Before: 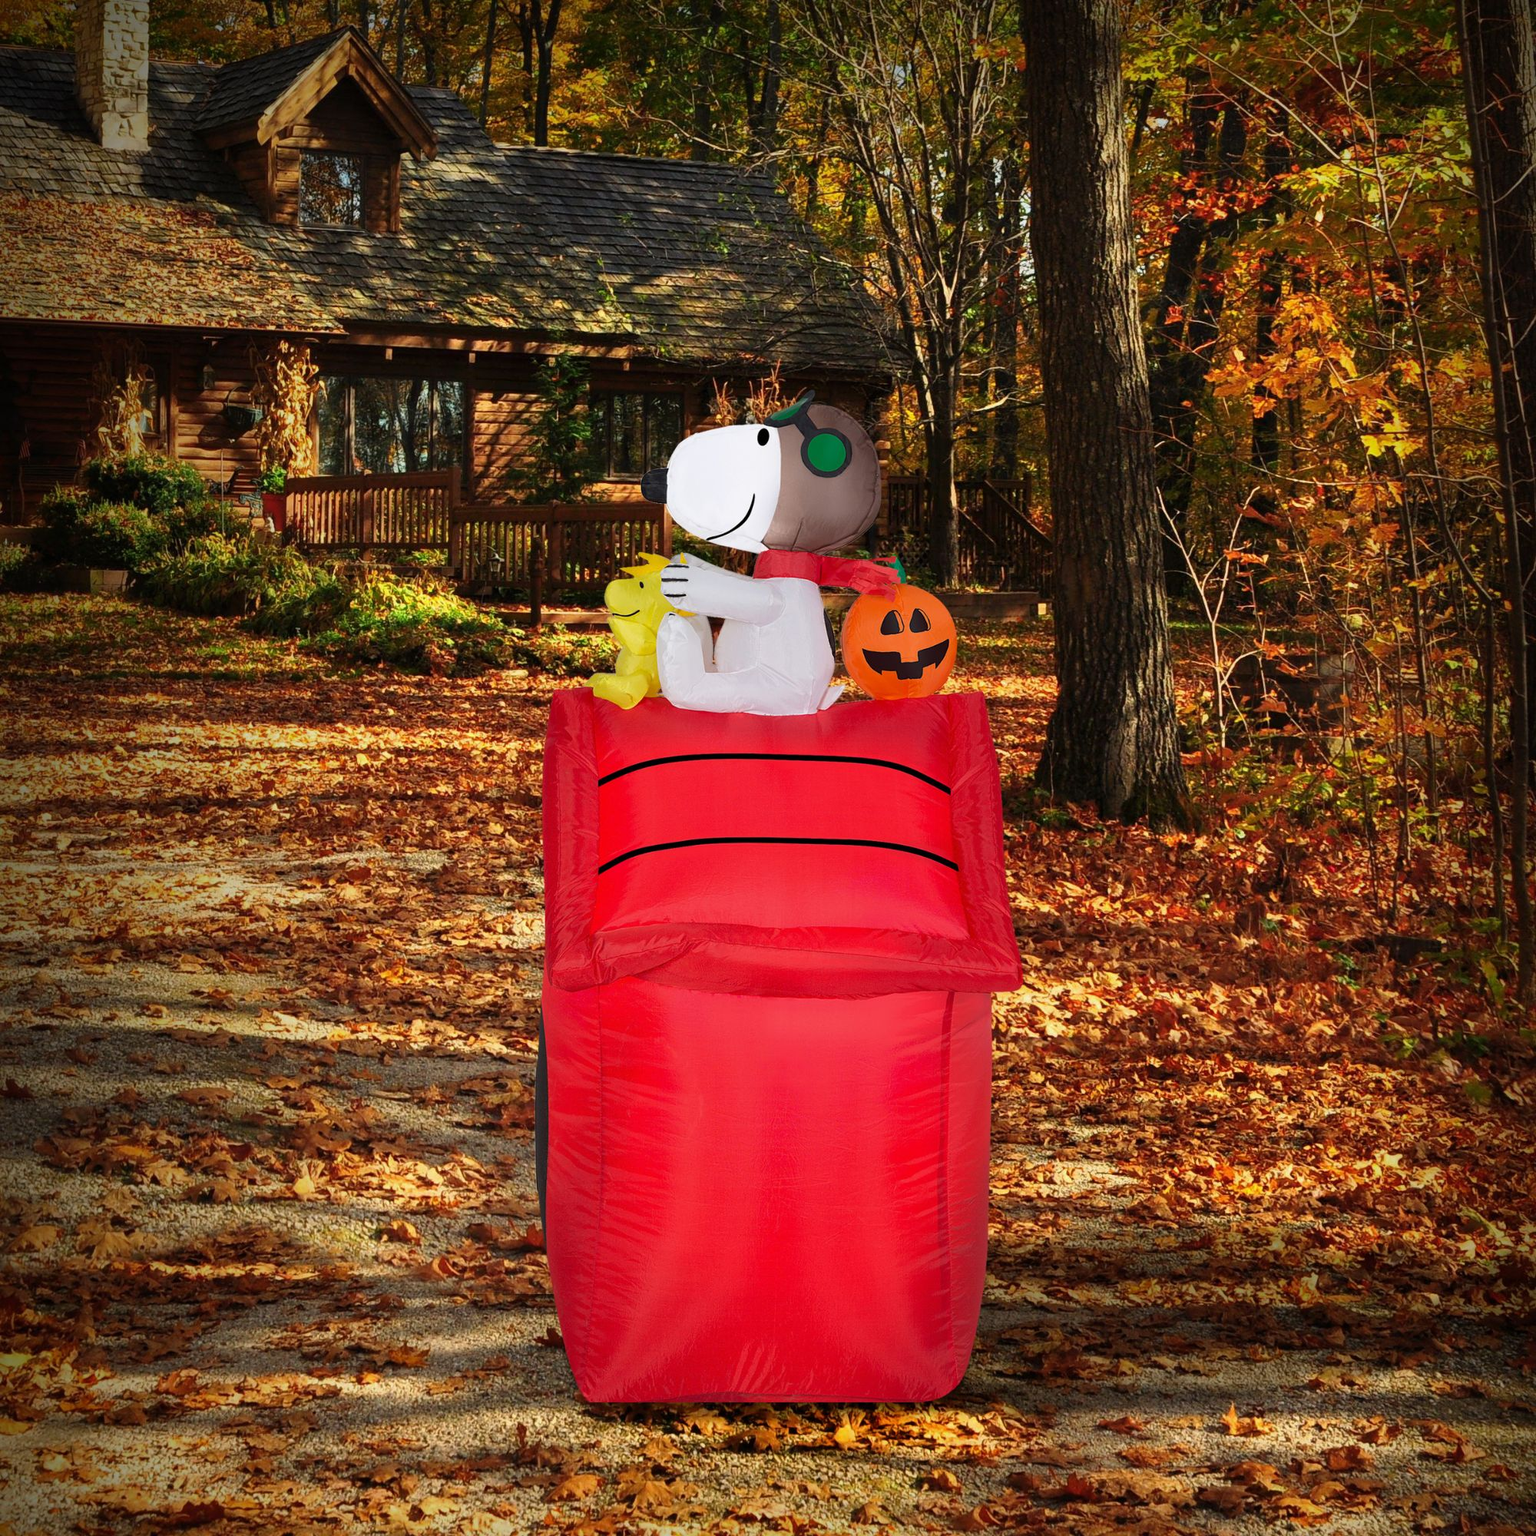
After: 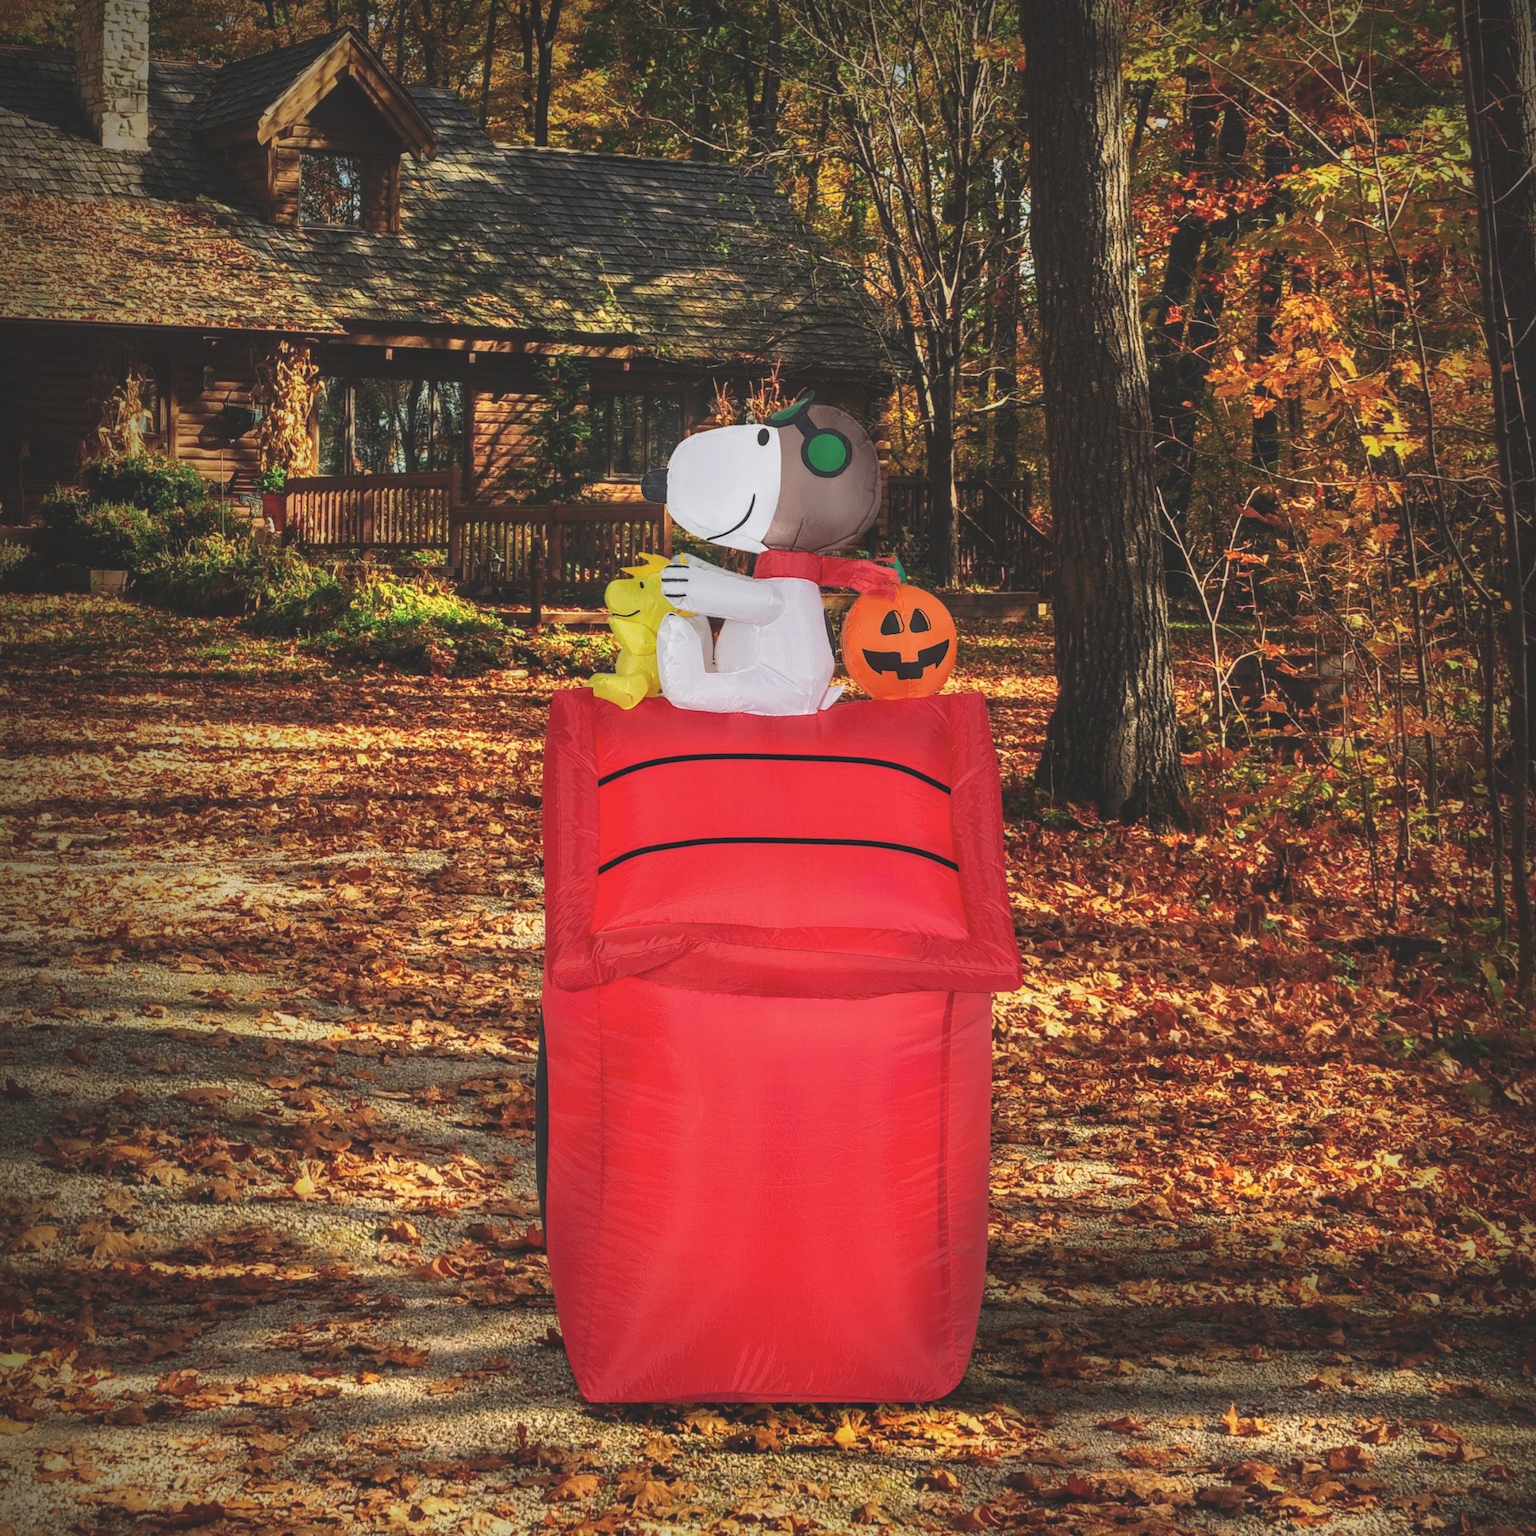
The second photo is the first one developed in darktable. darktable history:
exposure: black level correction -0.025, exposure -0.117 EV, compensate highlight preservation false
local contrast: highlights 0%, shadows 0%, detail 133%
